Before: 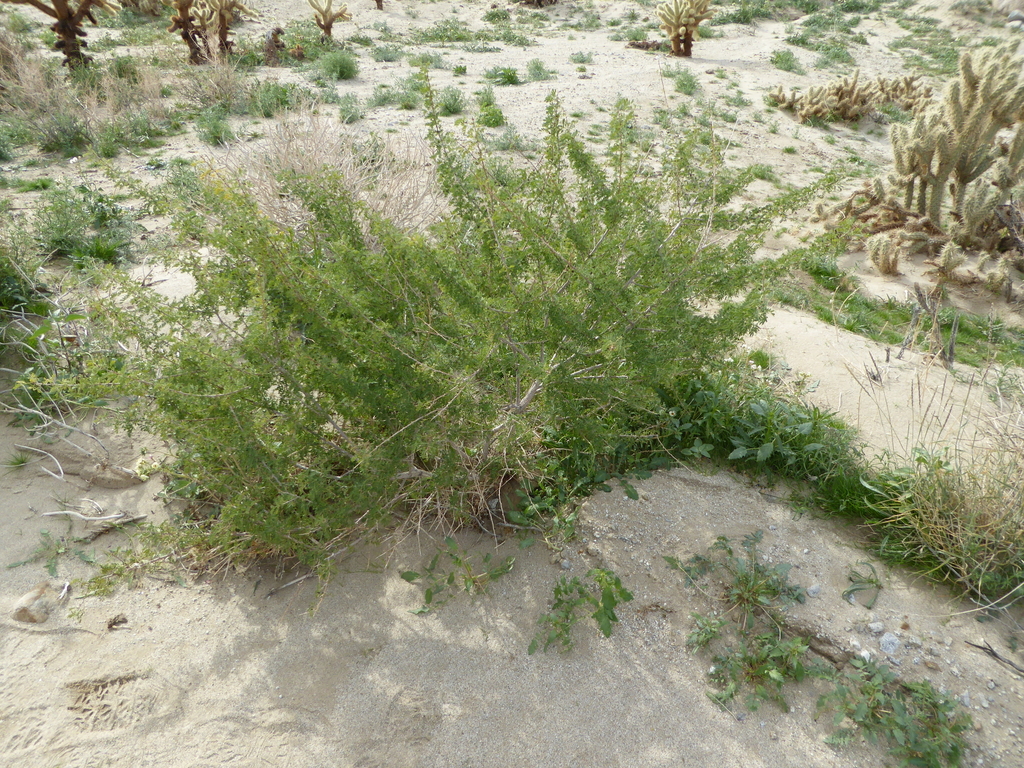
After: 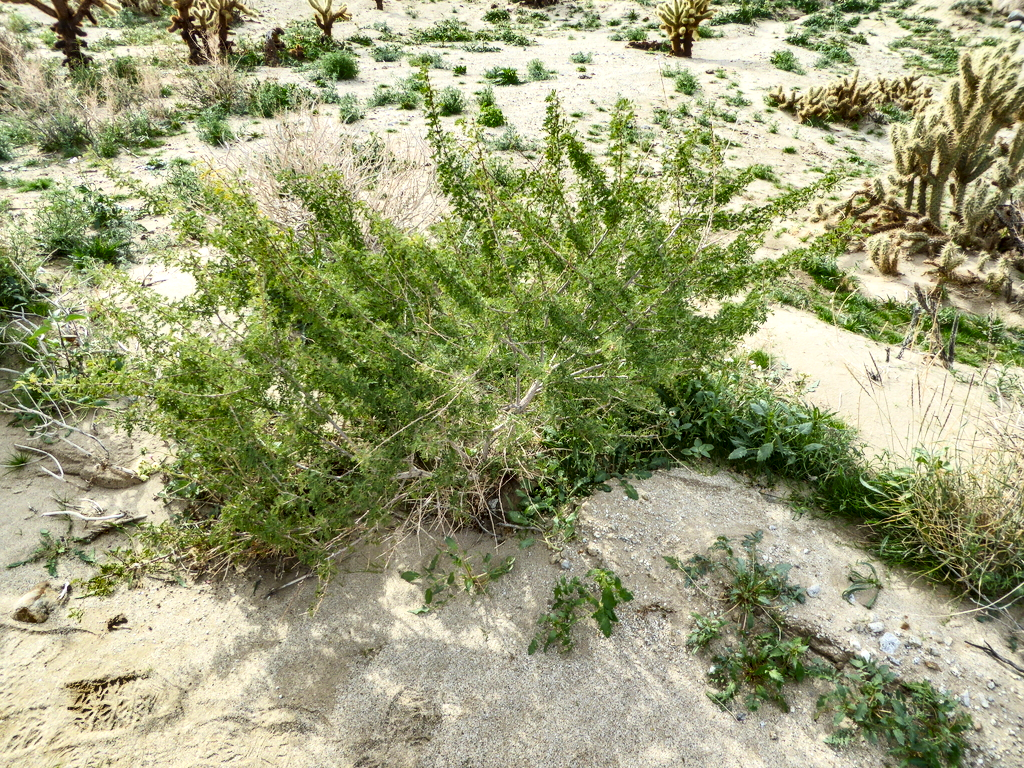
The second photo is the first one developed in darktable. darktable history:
local contrast: detail 130%
shadows and highlights: radius 108.09, shadows 40.95, highlights -72.02, low approximation 0.01, soften with gaussian
base curve: curves: ch0 [(0, 0) (0.04, 0.03) (0.133, 0.232) (0.448, 0.748) (0.843, 0.968) (1, 1)]
